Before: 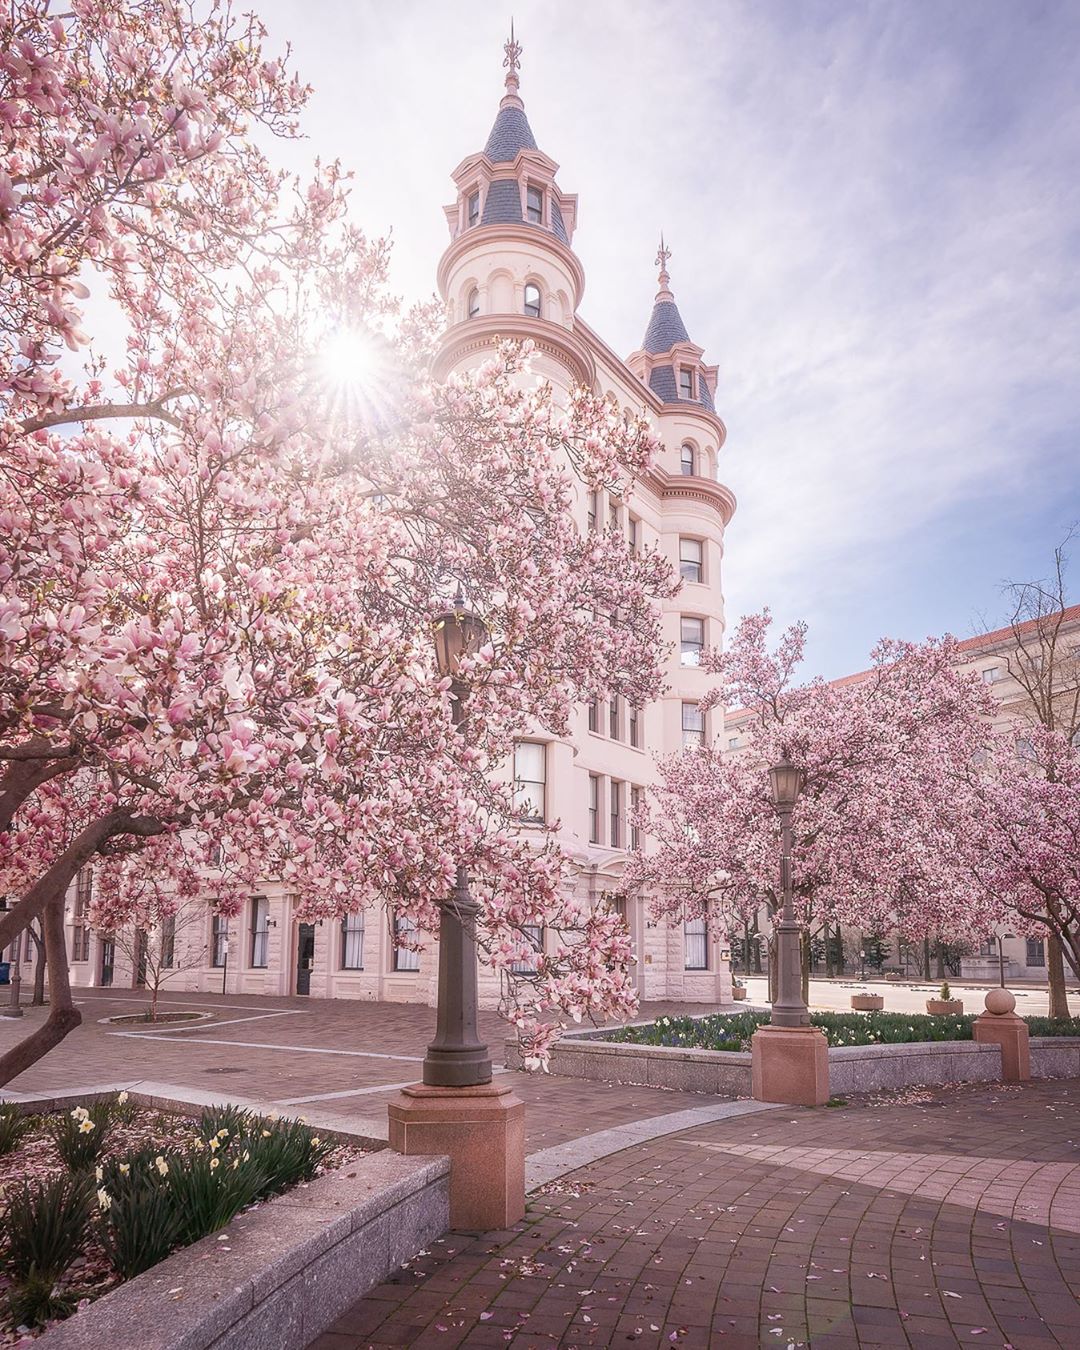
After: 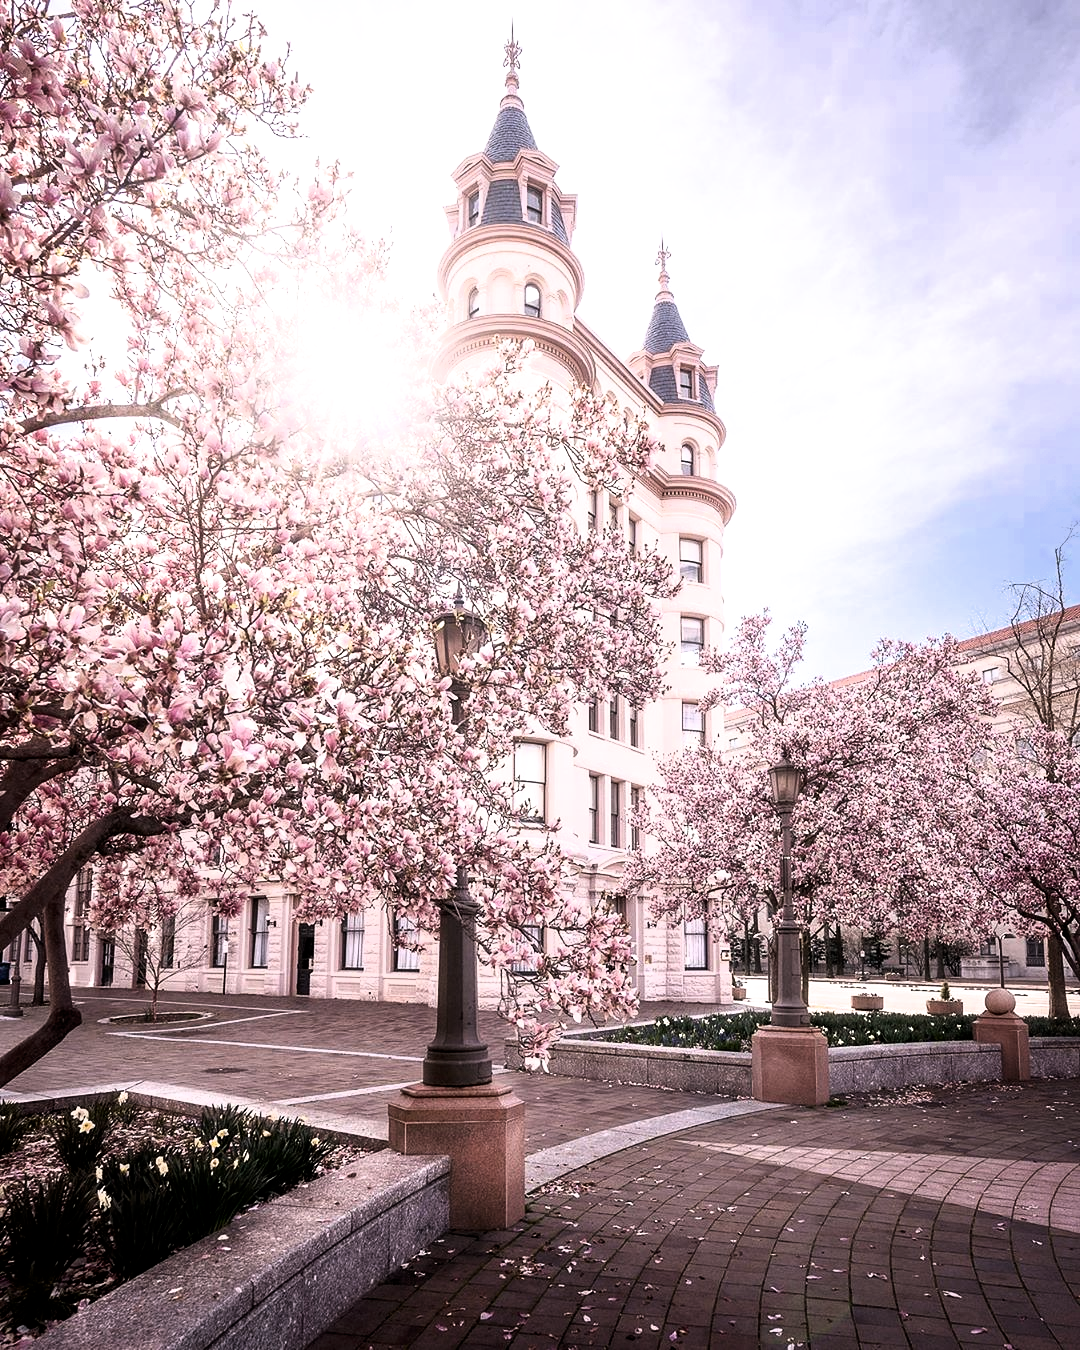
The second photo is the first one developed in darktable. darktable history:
contrast brightness saturation: brightness -0.09
filmic rgb: black relative exposure -8.2 EV, white relative exposure 2.2 EV, threshold 3 EV, hardness 7.11, latitude 85.74%, contrast 1.696, highlights saturation mix -4%, shadows ↔ highlights balance -2.69%, color science v5 (2021), contrast in shadows safe, contrast in highlights safe, enable highlight reconstruction true
